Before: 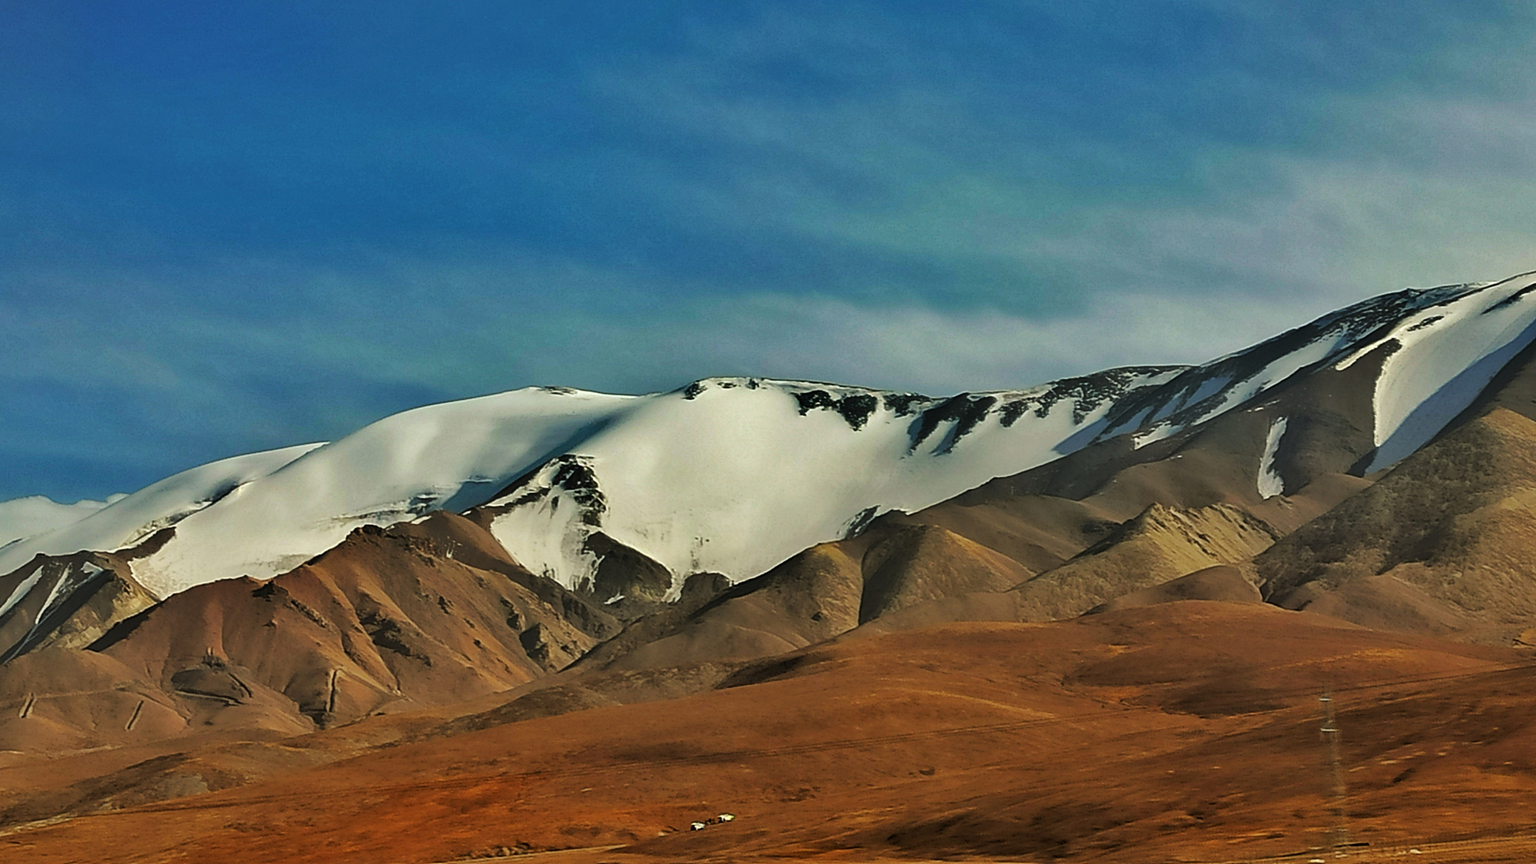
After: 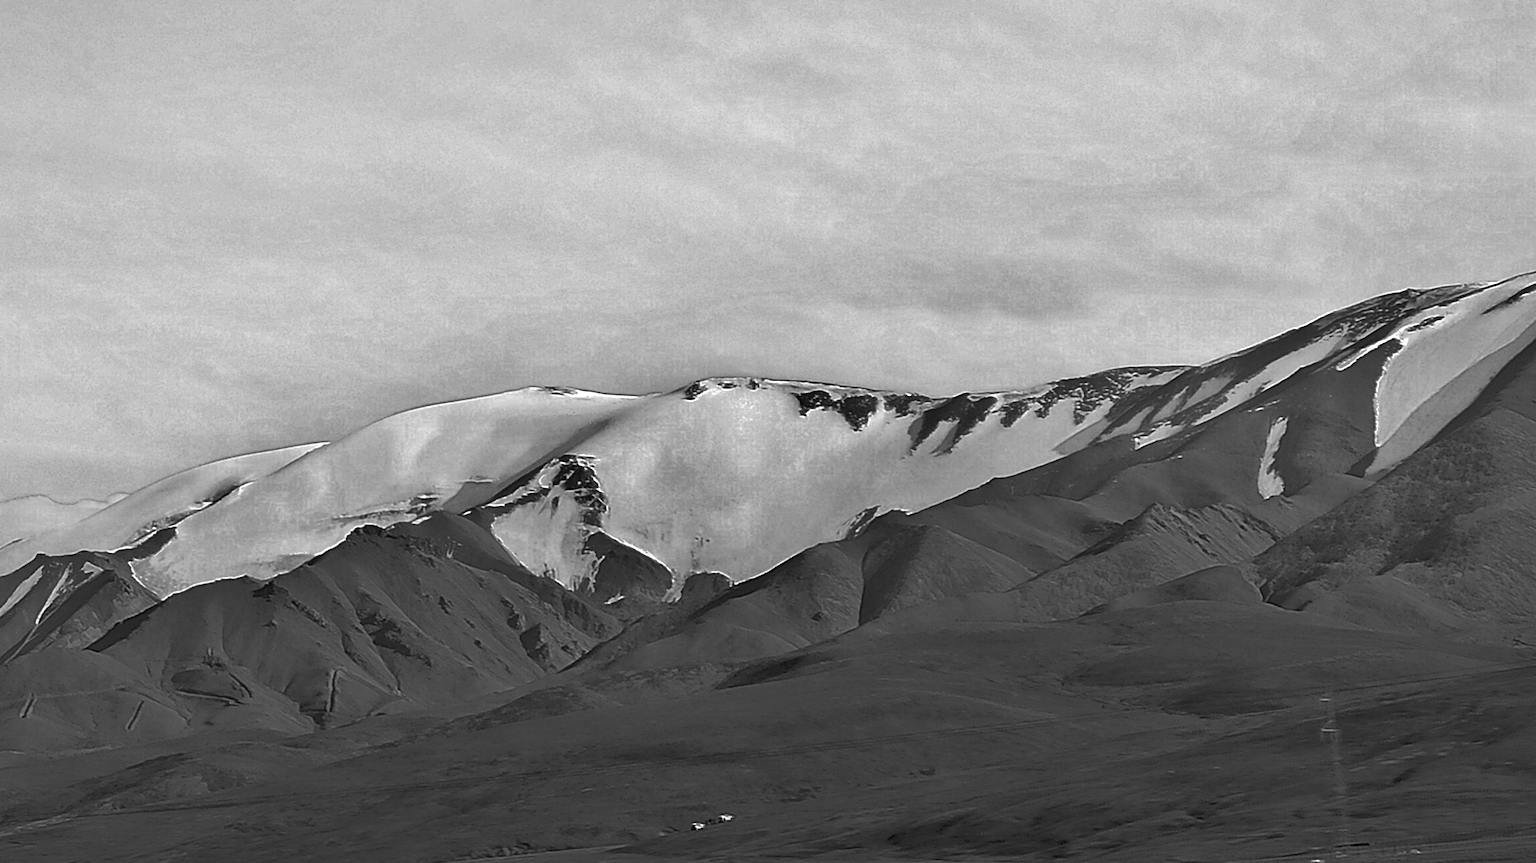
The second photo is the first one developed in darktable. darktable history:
color zones: curves: ch0 [(0.287, 0.048) (0.493, 0.484) (0.737, 0.816)]; ch1 [(0, 0) (0.143, 0) (0.286, 0) (0.429, 0) (0.571, 0) (0.714, 0) (0.857, 0)]
exposure: black level correction 0, exposure 0.499 EV, compensate exposure bias true, compensate highlight preservation false
shadows and highlights: on, module defaults
color correction: highlights a* -10.13, highlights b* -9.91
